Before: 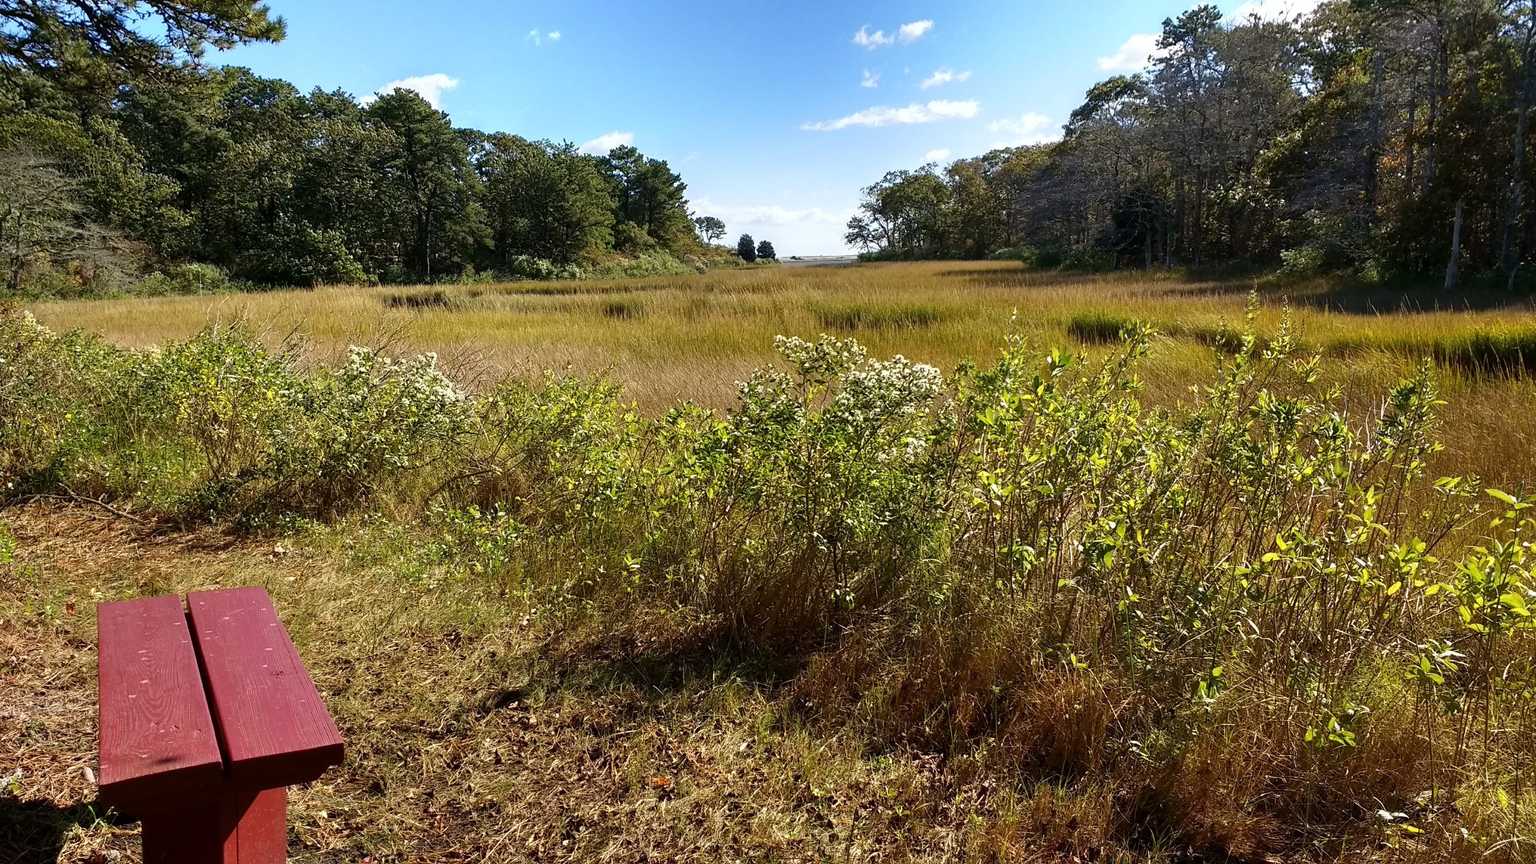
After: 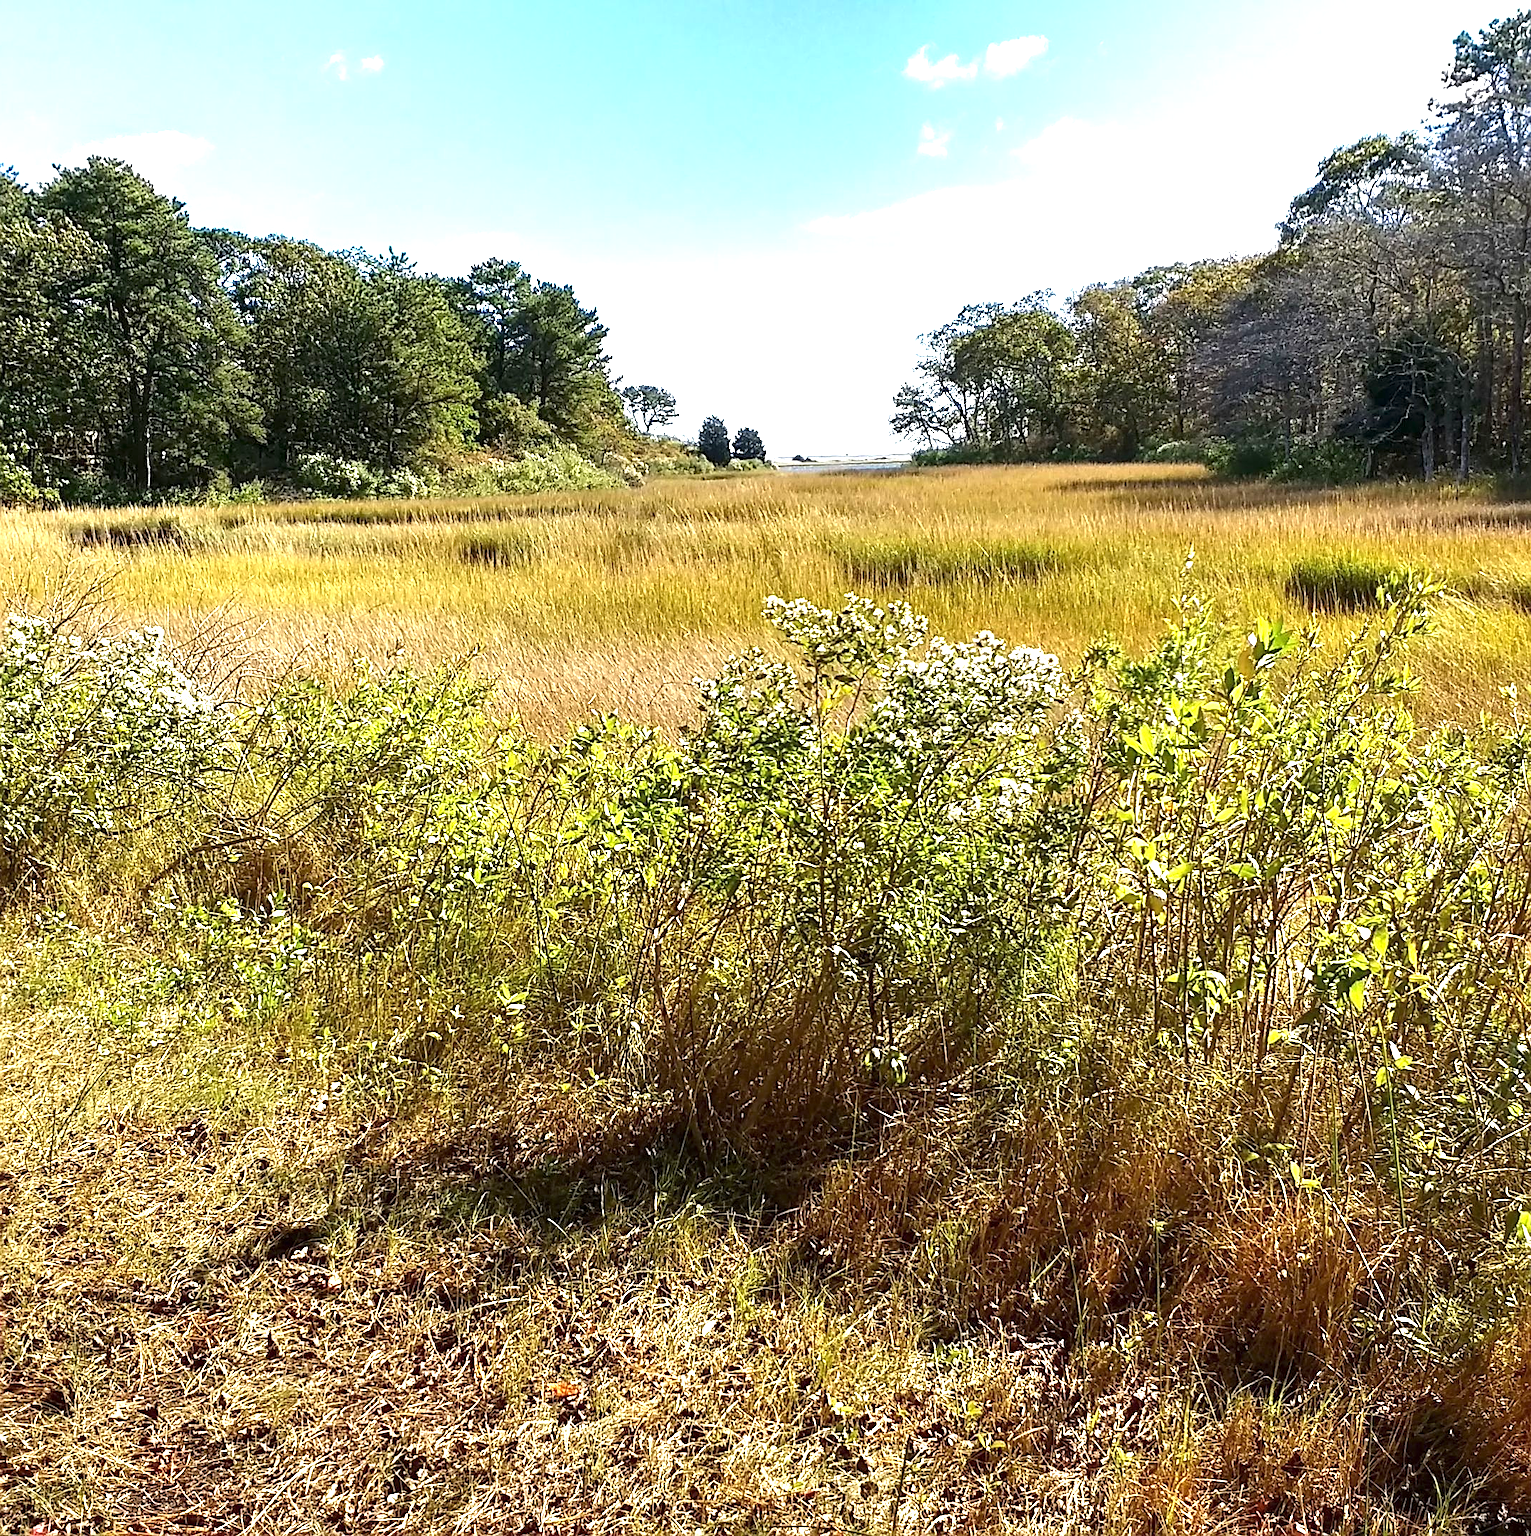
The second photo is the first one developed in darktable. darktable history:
exposure: exposure 1.237 EV, compensate highlight preservation false
crop and rotate: left 22.464%, right 21.46%
sharpen: on, module defaults
color correction: highlights a* -0.125, highlights b* 0.098
